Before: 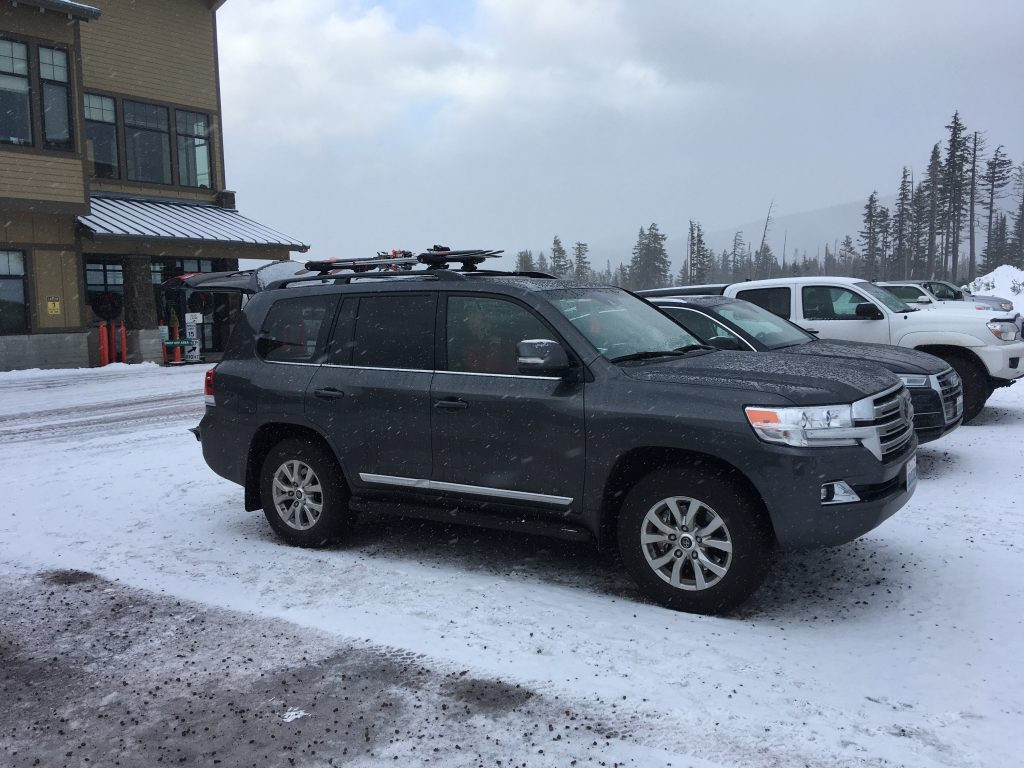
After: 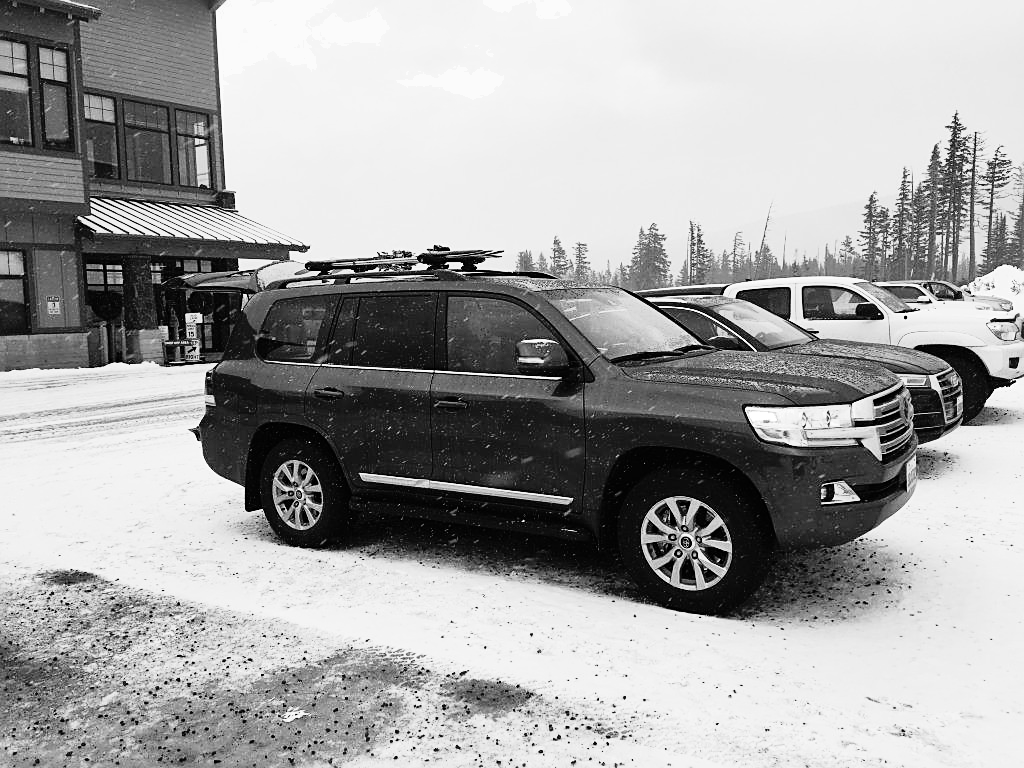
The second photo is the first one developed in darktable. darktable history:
rgb curve: curves: ch0 [(0, 0) (0.21, 0.15) (0.24, 0.21) (0.5, 0.75) (0.75, 0.96) (0.89, 0.99) (1, 1)]; ch1 [(0, 0.02) (0.21, 0.13) (0.25, 0.2) (0.5, 0.67) (0.75, 0.9) (0.89, 0.97) (1, 1)]; ch2 [(0, 0.02) (0.21, 0.13) (0.25, 0.2) (0.5, 0.67) (0.75, 0.9) (0.89, 0.97) (1, 1)], compensate middle gray true
sharpen: on, module defaults
shadows and highlights: on, module defaults
color balance: mode lift, gamma, gain (sRGB), lift [0.997, 0.979, 1.021, 1.011], gamma [1, 1.084, 0.916, 0.998], gain [1, 0.87, 1.13, 1.101], contrast 4.55%, contrast fulcrum 38.24%, output saturation 104.09%
color zones: curves: ch0 [(0.004, 0.588) (0.116, 0.636) (0.259, 0.476) (0.423, 0.464) (0.75, 0.5)]; ch1 [(0, 0) (0.143, 0) (0.286, 0) (0.429, 0) (0.571, 0) (0.714, 0) (0.857, 0)]
